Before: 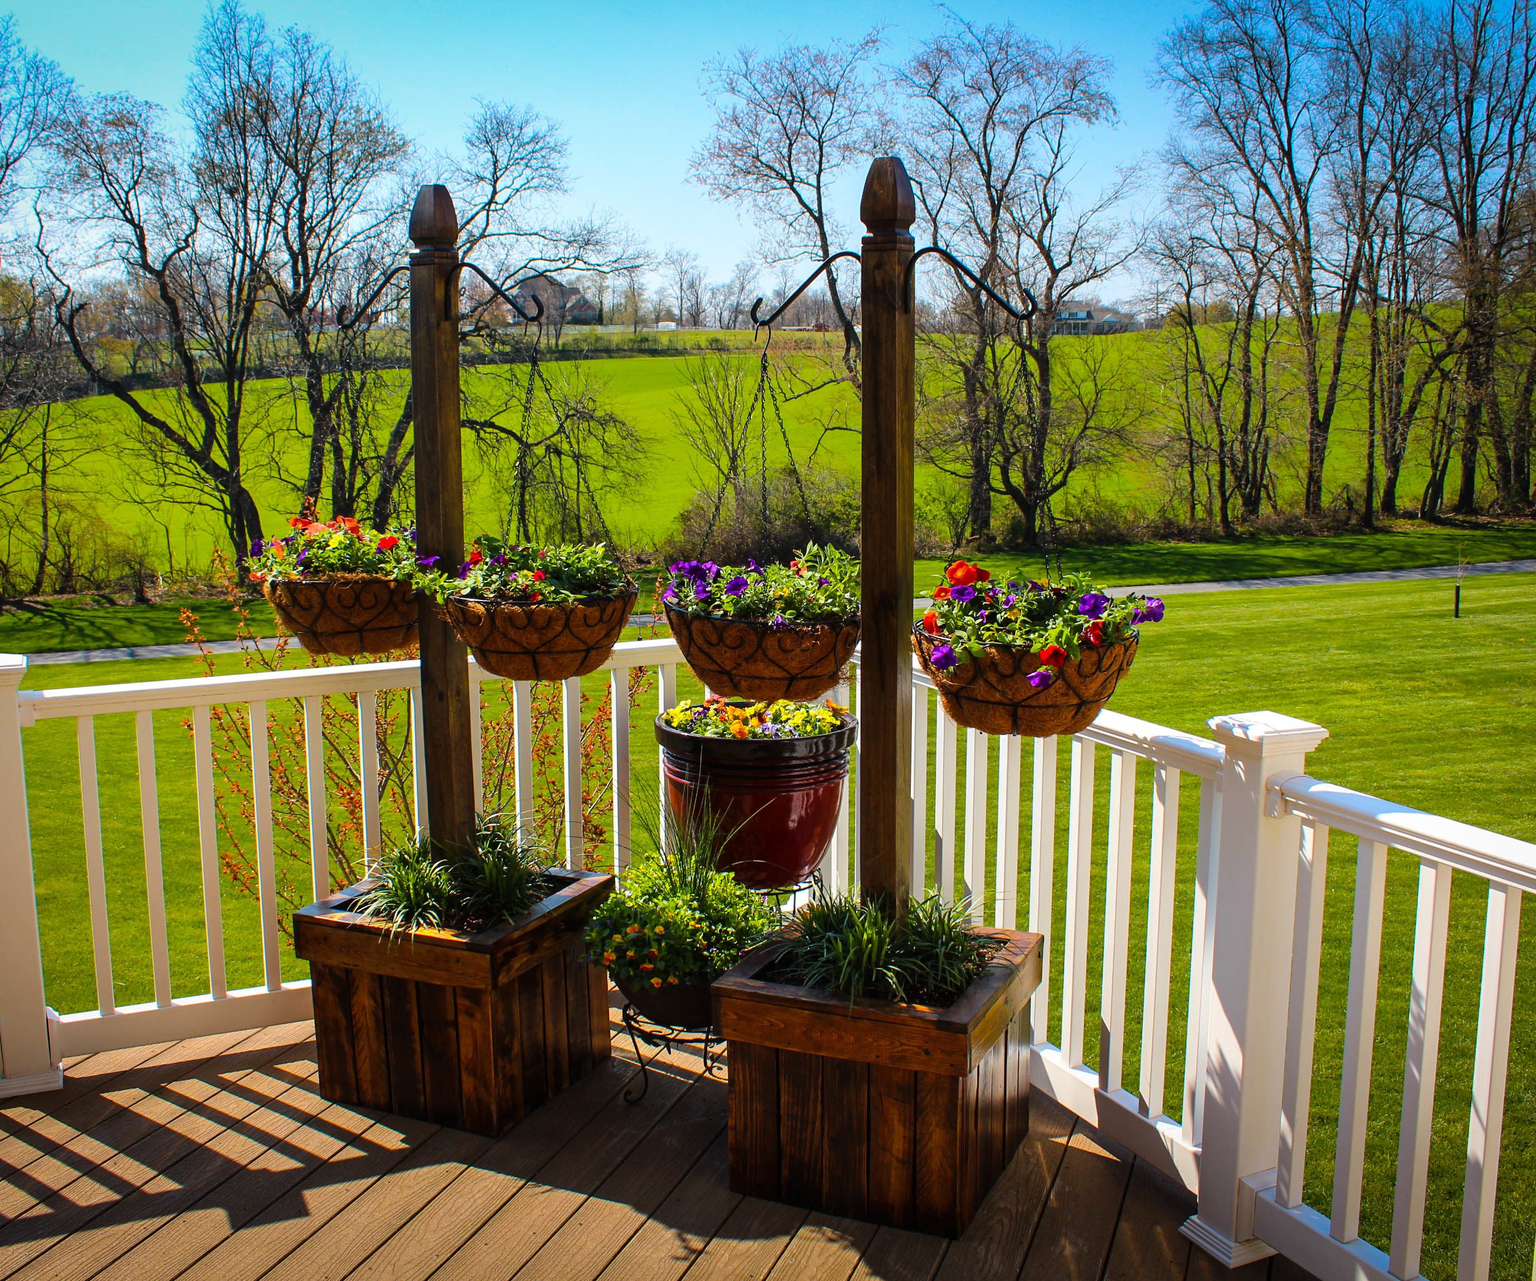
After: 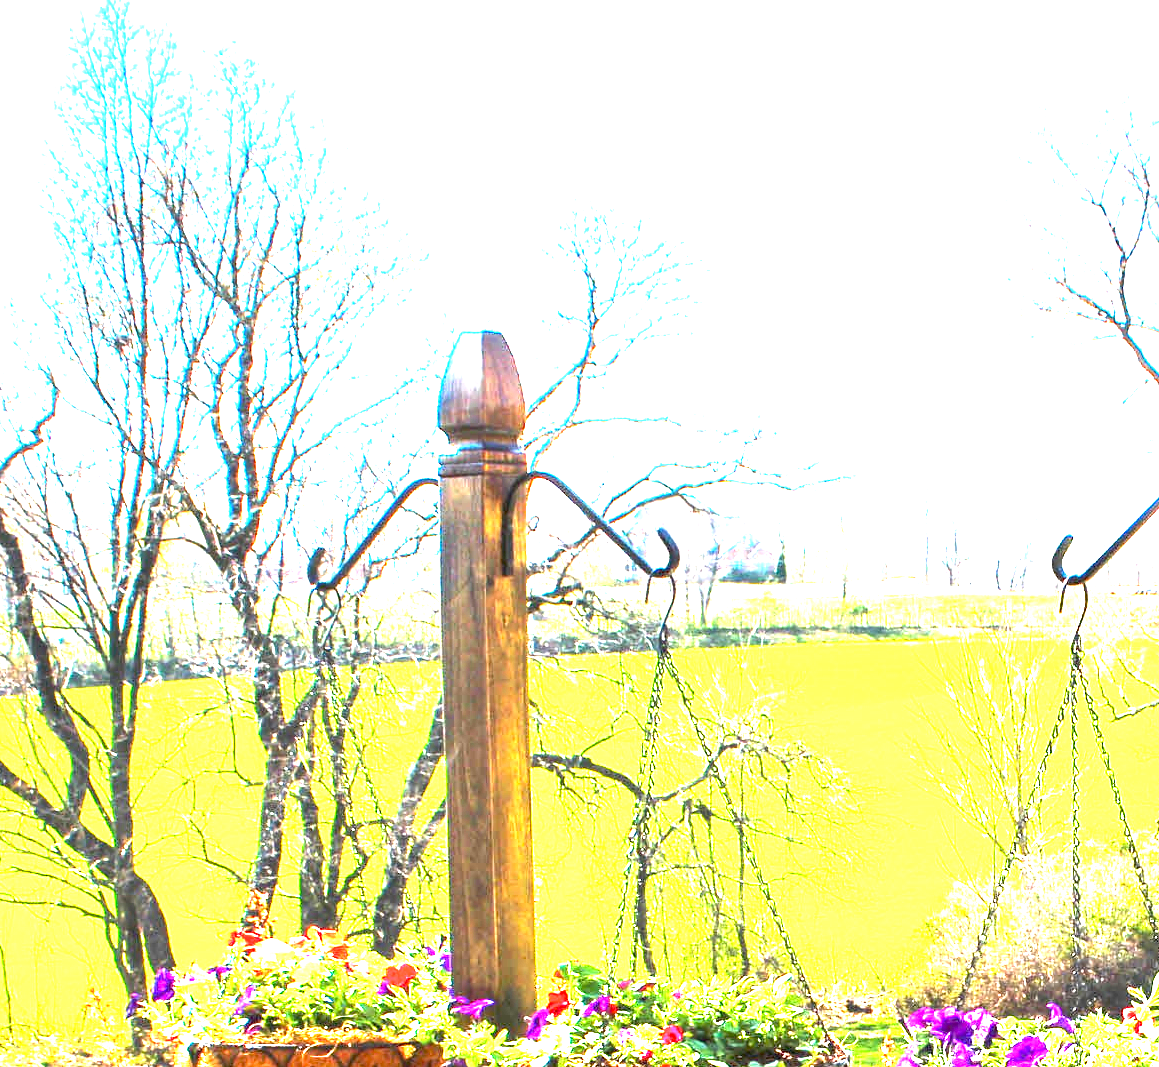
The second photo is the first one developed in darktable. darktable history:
crop and rotate: left 10.817%, top 0.062%, right 47.194%, bottom 53.626%
exposure: black level correction 0, exposure 4 EV, compensate exposure bias true, compensate highlight preservation false
contrast brightness saturation: contrast 0.03, brightness -0.04
color balance: mode lift, gamma, gain (sRGB), lift [0.97, 1, 1, 1], gamma [1.03, 1, 1, 1]
